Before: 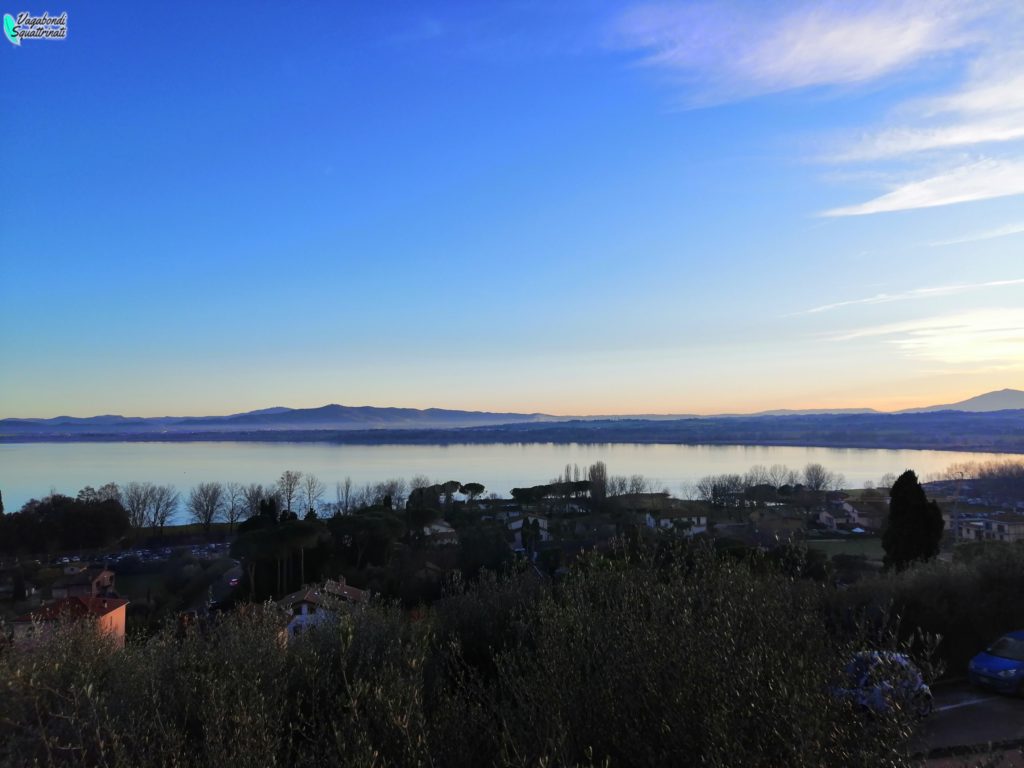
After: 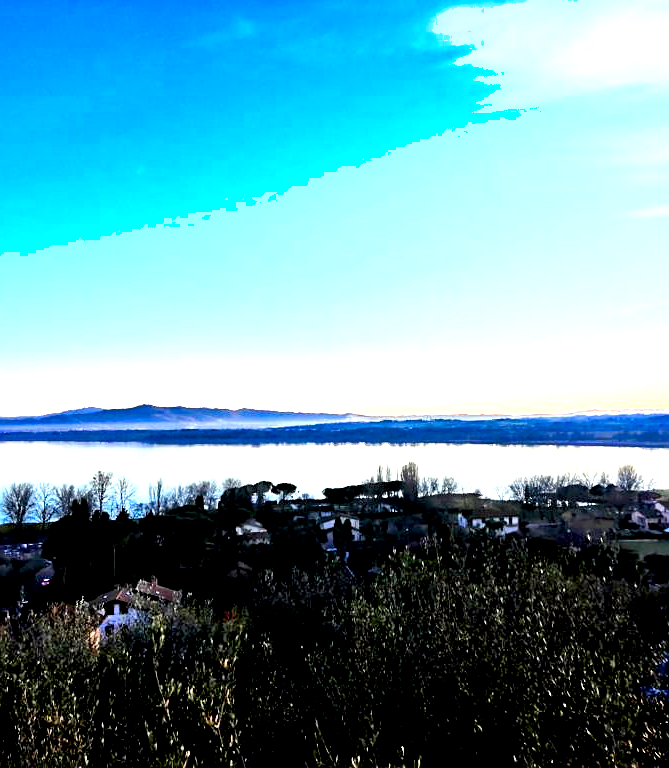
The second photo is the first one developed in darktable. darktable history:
exposure: black level correction 0.009, exposure 1.427 EV, compensate exposure bias true, compensate highlight preservation false
shadows and highlights: shadows 48.31, highlights -41.19, soften with gaussian
contrast equalizer: octaves 7, y [[0.513, 0.565, 0.608, 0.562, 0.512, 0.5], [0.5 ×6], [0.5, 0.5, 0.5, 0.528, 0.598, 0.658], [0 ×6], [0 ×6]]
crop and rotate: left 18.394%, right 16.264%
sharpen: on, module defaults
color calibration: illuminant same as pipeline (D50), adaptation none (bypass), x 0.332, y 0.334, temperature 5003.08 K
color balance rgb: linear chroma grading › mid-tones 7.934%, perceptual saturation grading › global saturation 36.604%, contrast -10.241%
tone equalizer: -8 EV -0.786 EV, -7 EV -0.704 EV, -6 EV -0.612 EV, -5 EV -0.411 EV, -3 EV 0.386 EV, -2 EV 0.6 EV, -1 EV 0.682 EV, +0 EV 0.738 EV, edges refinement/feathering 500, mask exposure compensation -1.57 EV, preserve details no
